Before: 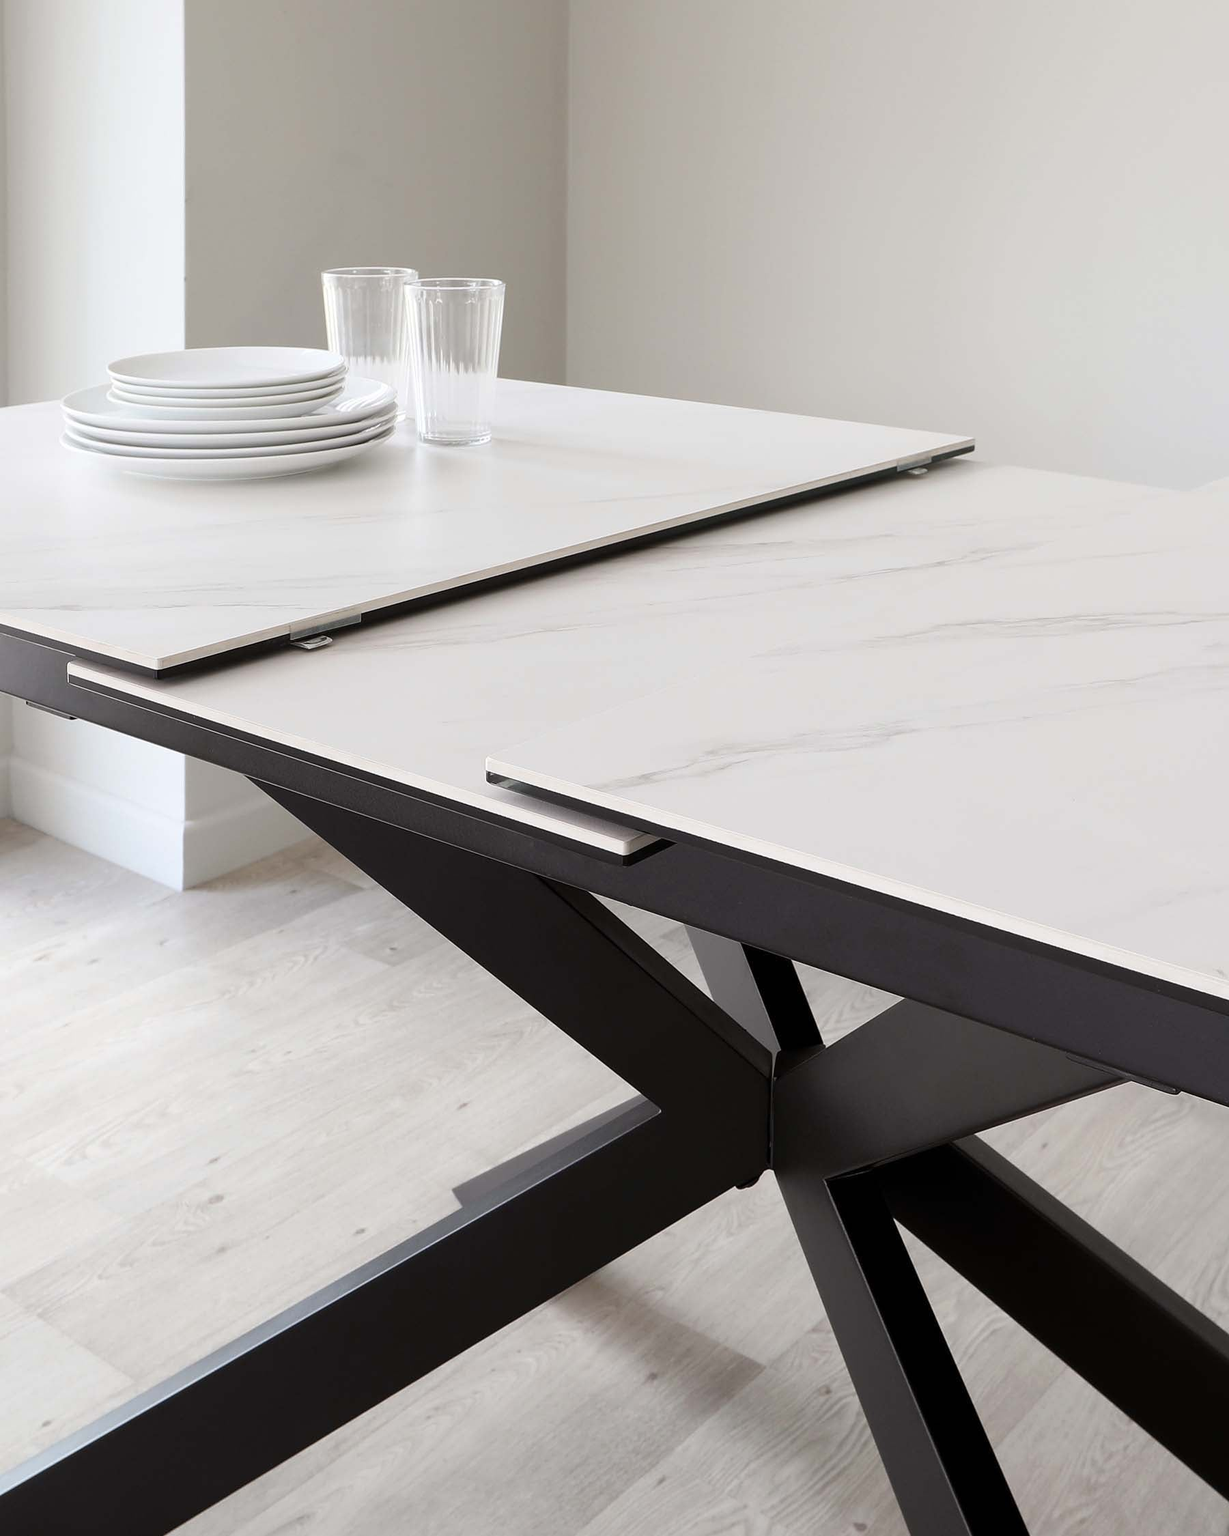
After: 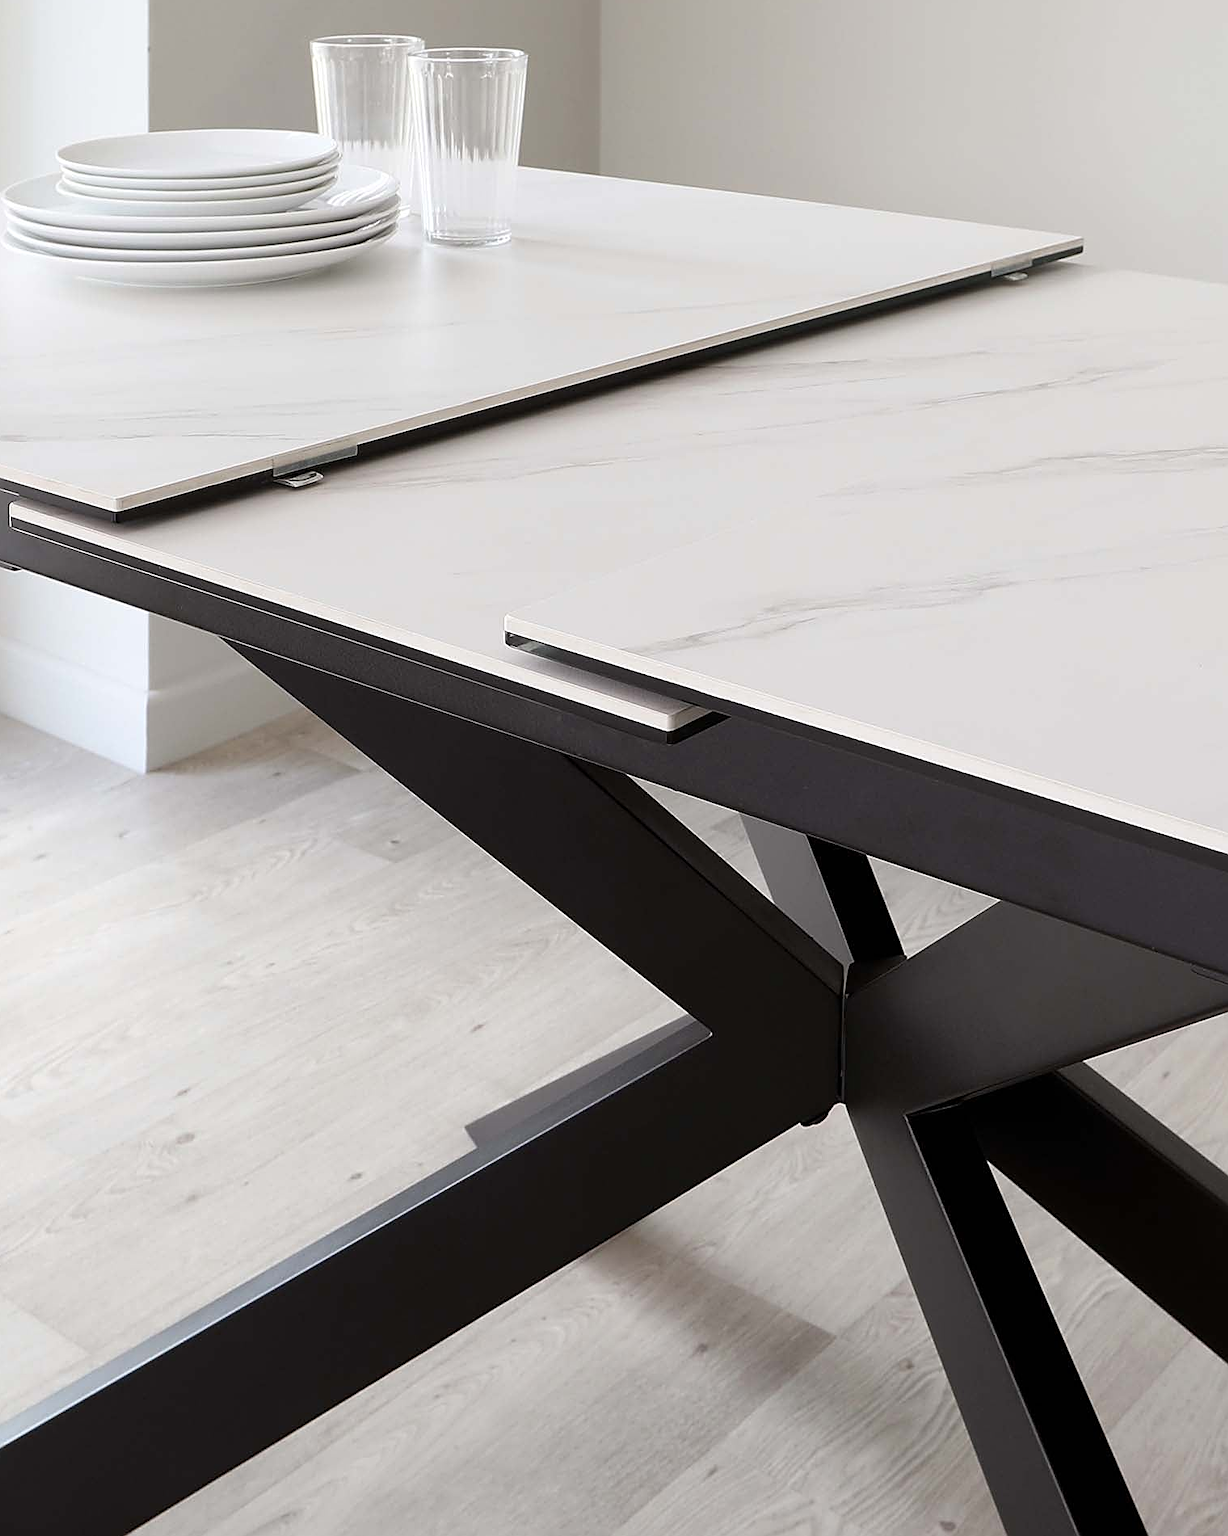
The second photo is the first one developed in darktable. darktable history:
sharpen: on, module defaults
crop and rotate: left 4.842%, top 15.51%, right 10.668%
